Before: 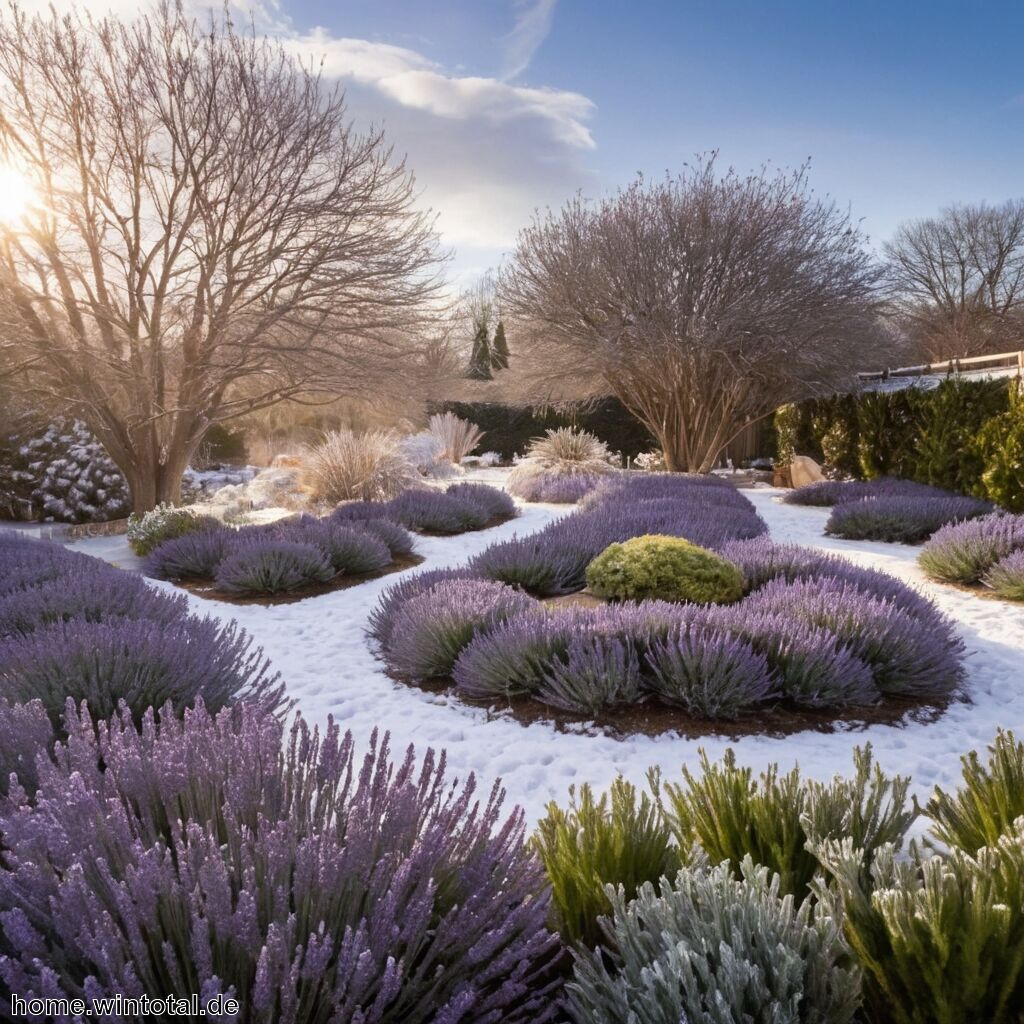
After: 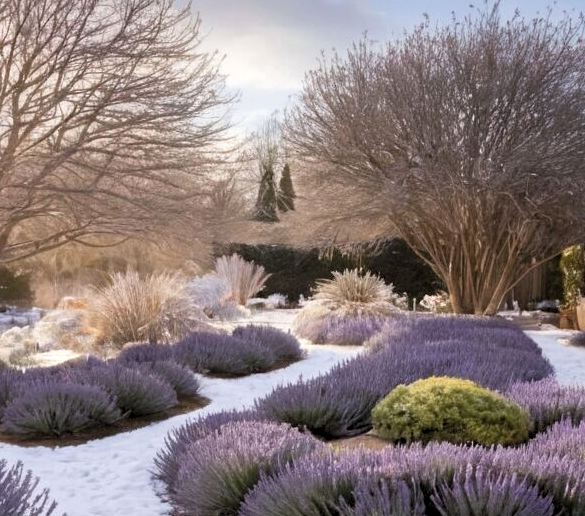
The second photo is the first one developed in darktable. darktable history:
crop: left 20.932%, top 15.471%, right 21.848%, bottom 34.081%
levels: levels [0.073, 0.497, 0.972]
